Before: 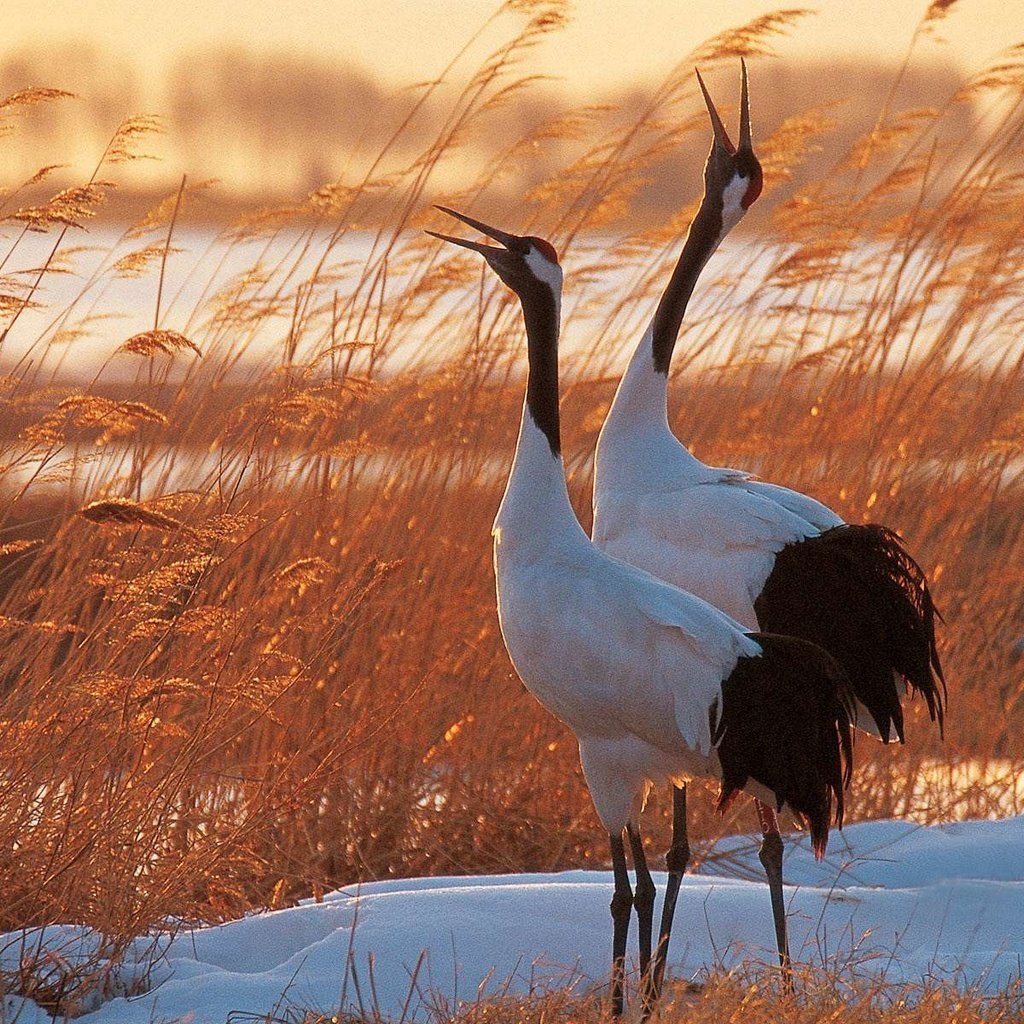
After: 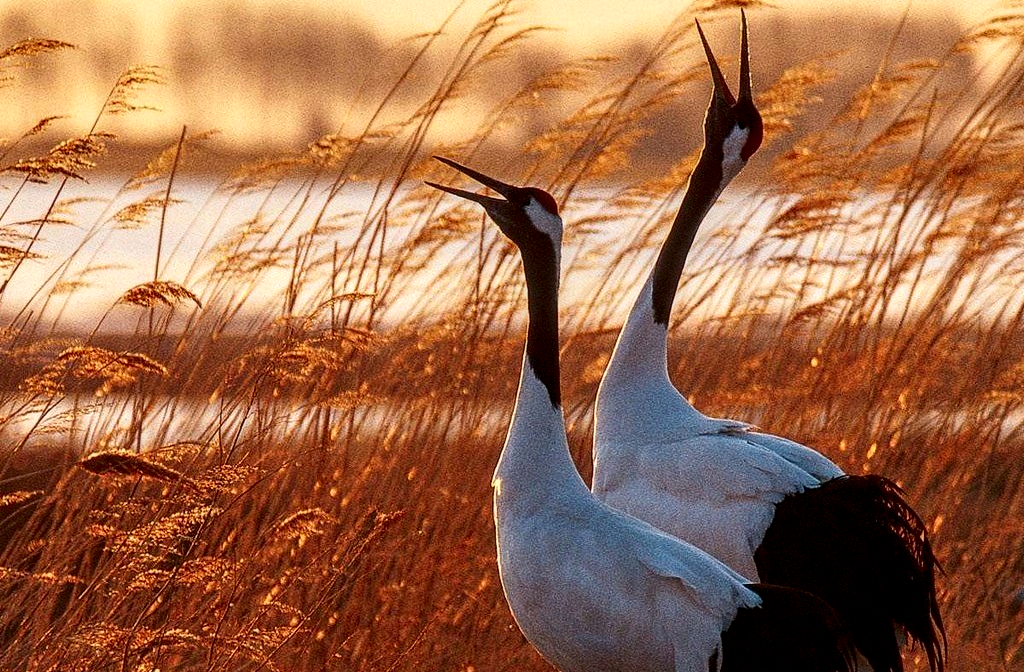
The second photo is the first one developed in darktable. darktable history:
local contrast: highlights 40%, shadows 60%, detail 136%, midtone range 0.514
contrast brightness saturation: contrast 0.2, brightness -0.11, saturation 0.1
crop and rotate: top 4.848%, bottom 29.503%
